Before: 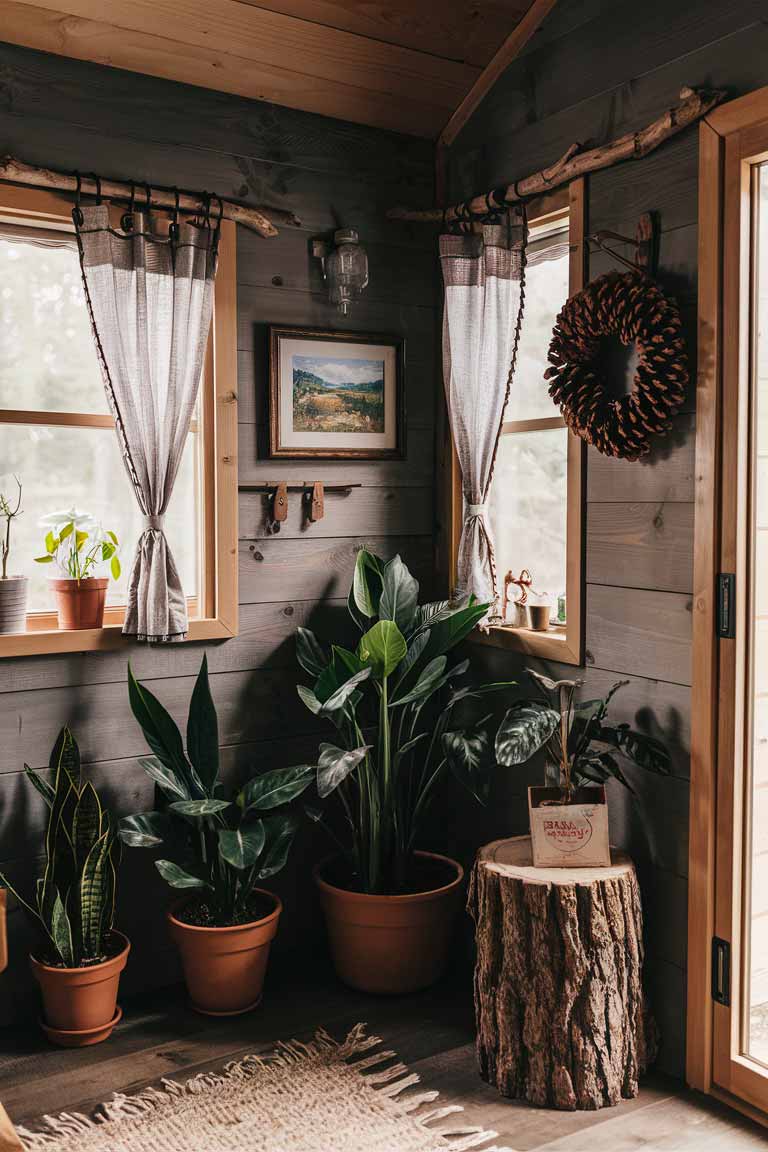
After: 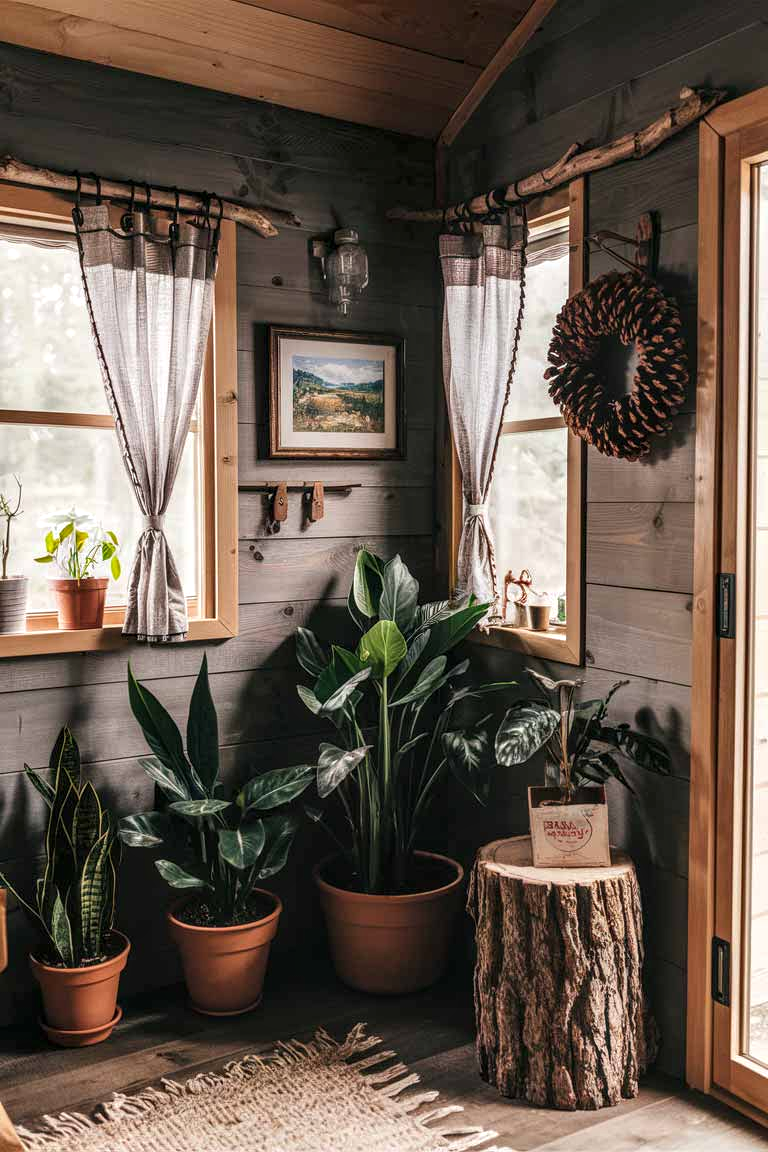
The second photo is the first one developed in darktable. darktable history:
exposure: exposure 0.203 EV, compensate highlight preservation false
local contrast: detail 130%
